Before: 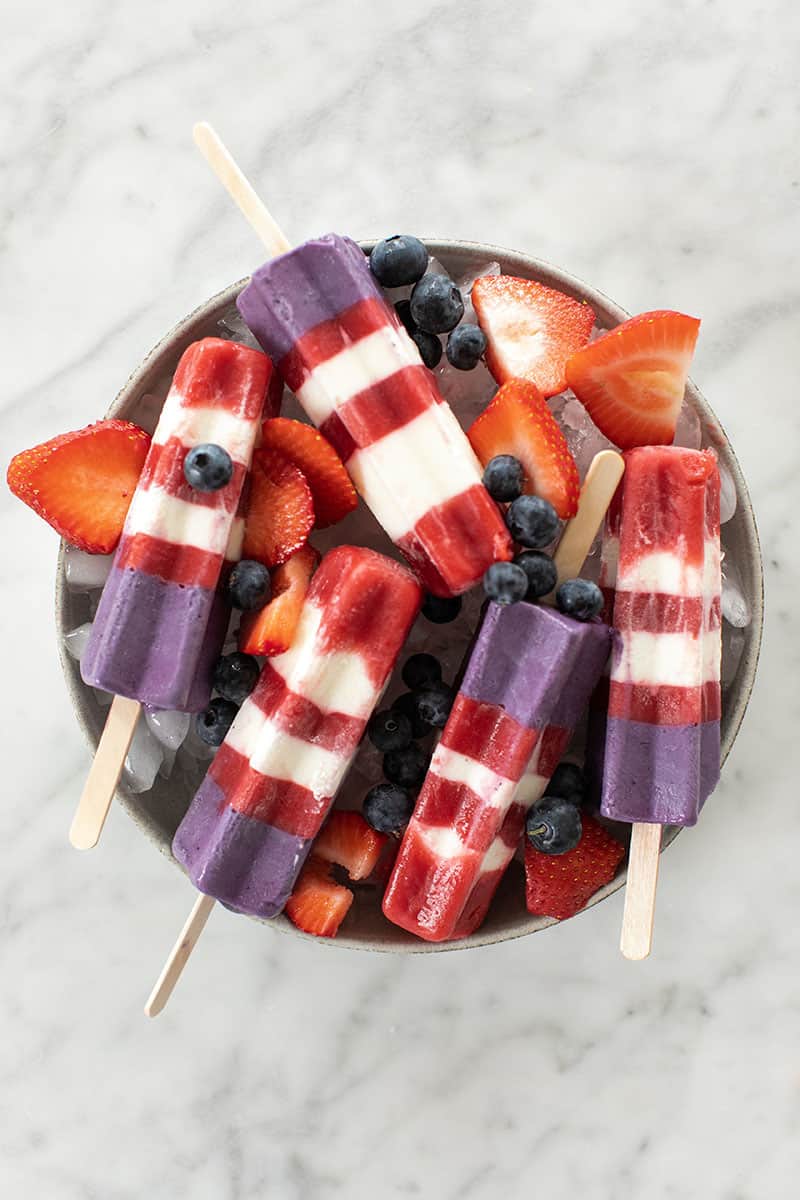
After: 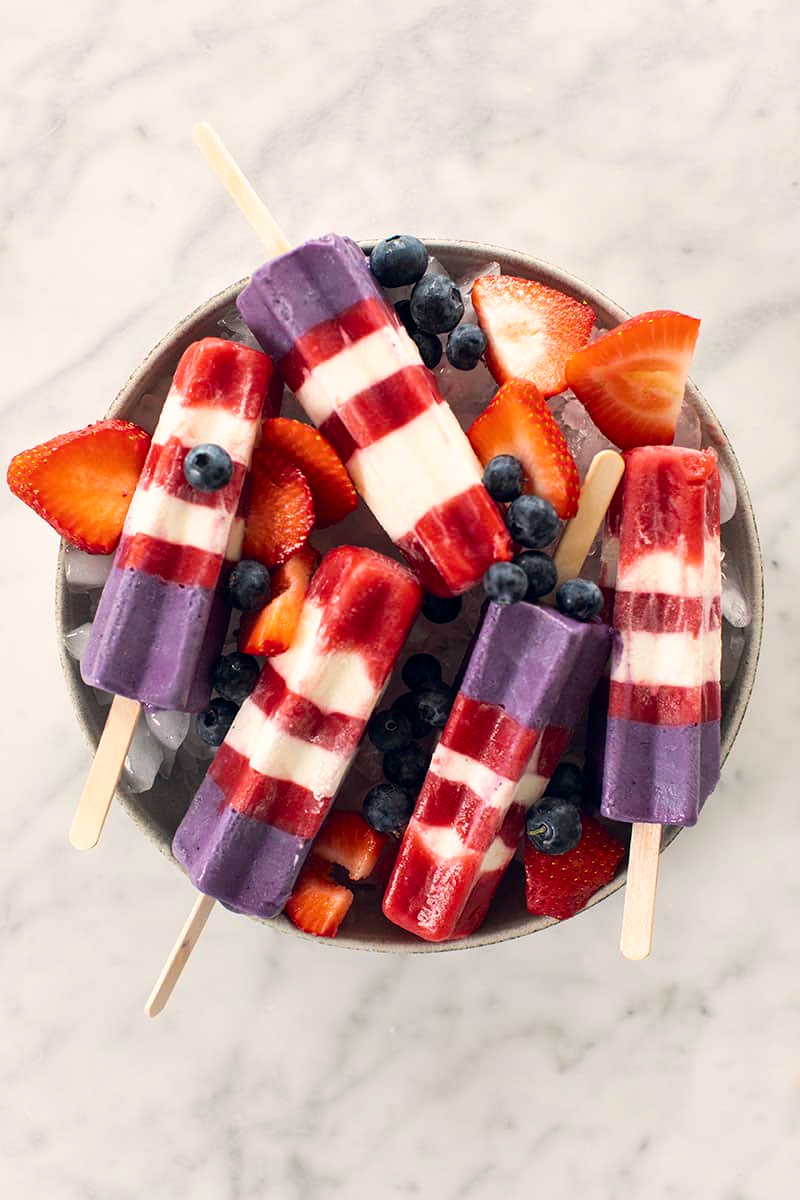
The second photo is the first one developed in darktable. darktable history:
color balance rgb: shadows lift › hue 87.51°, highlights gain › chroma 1.62%, highlights gain › hue 55.1°, global offset › chroma 0.06%, global offset › hue 253.66°, linear chroma grading › global chroma 0.5%, perceptual saturation grading › global saturation 16.38%
contrast brightness saturation: contrast 0.14
